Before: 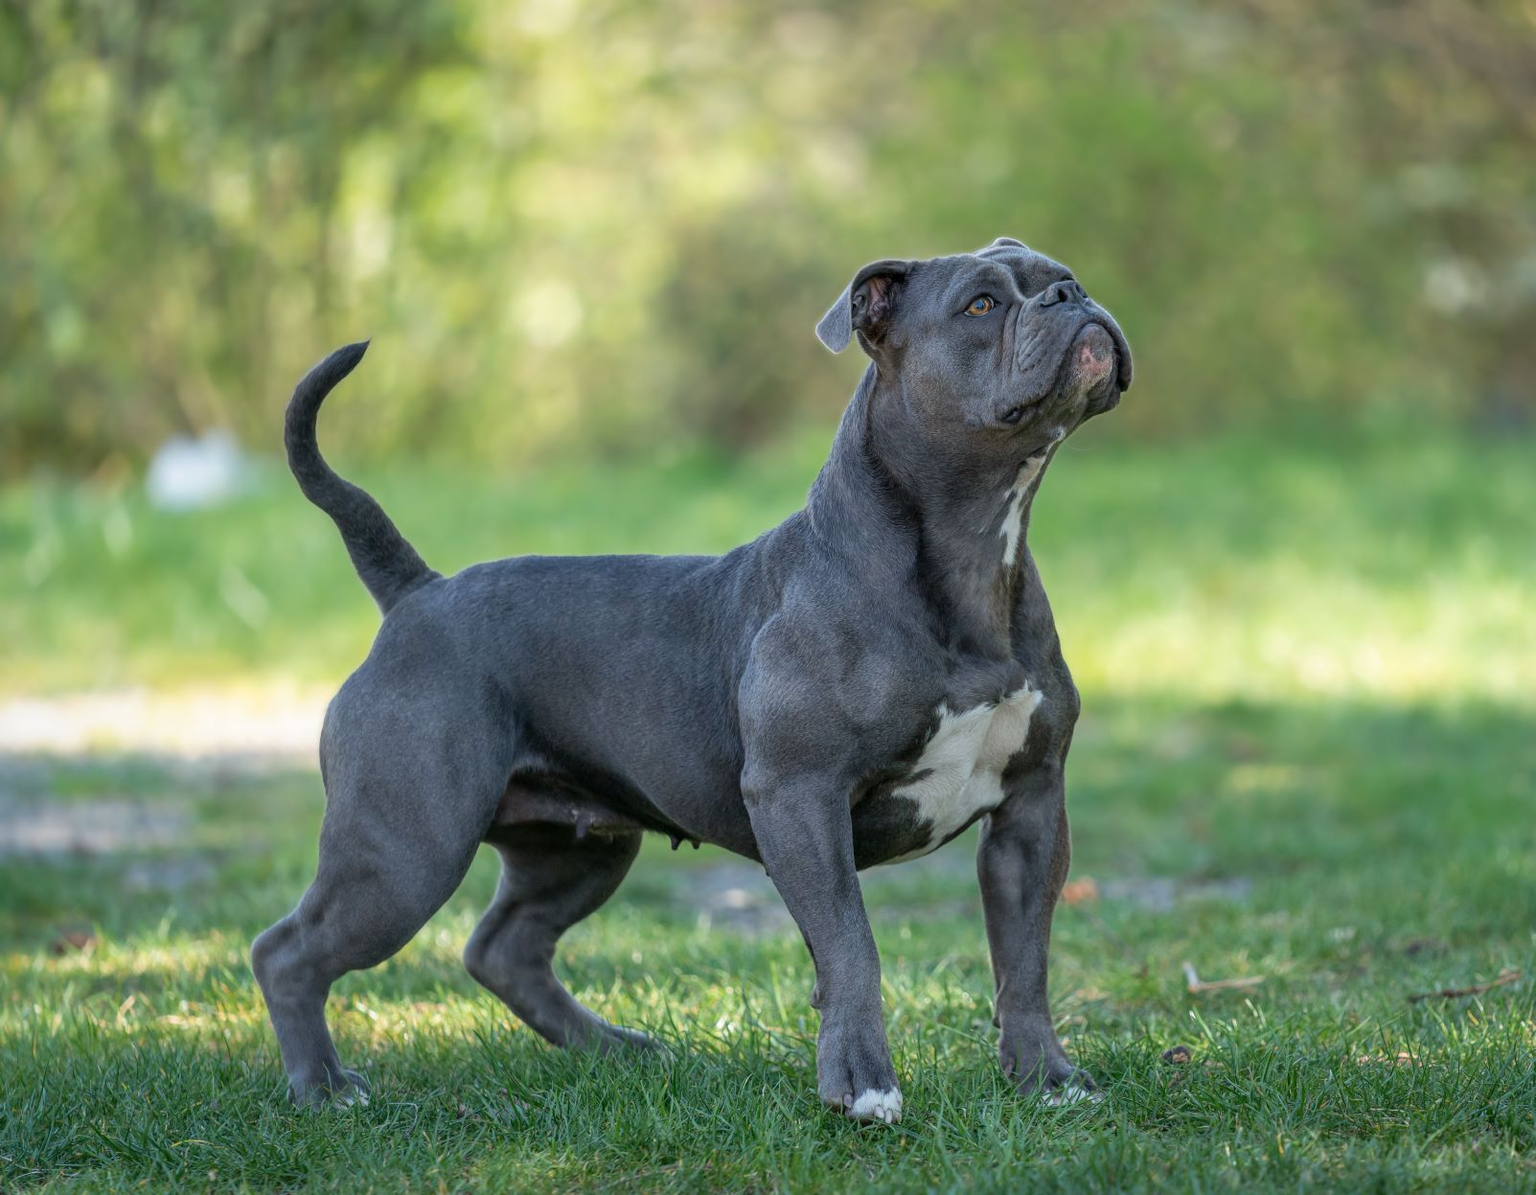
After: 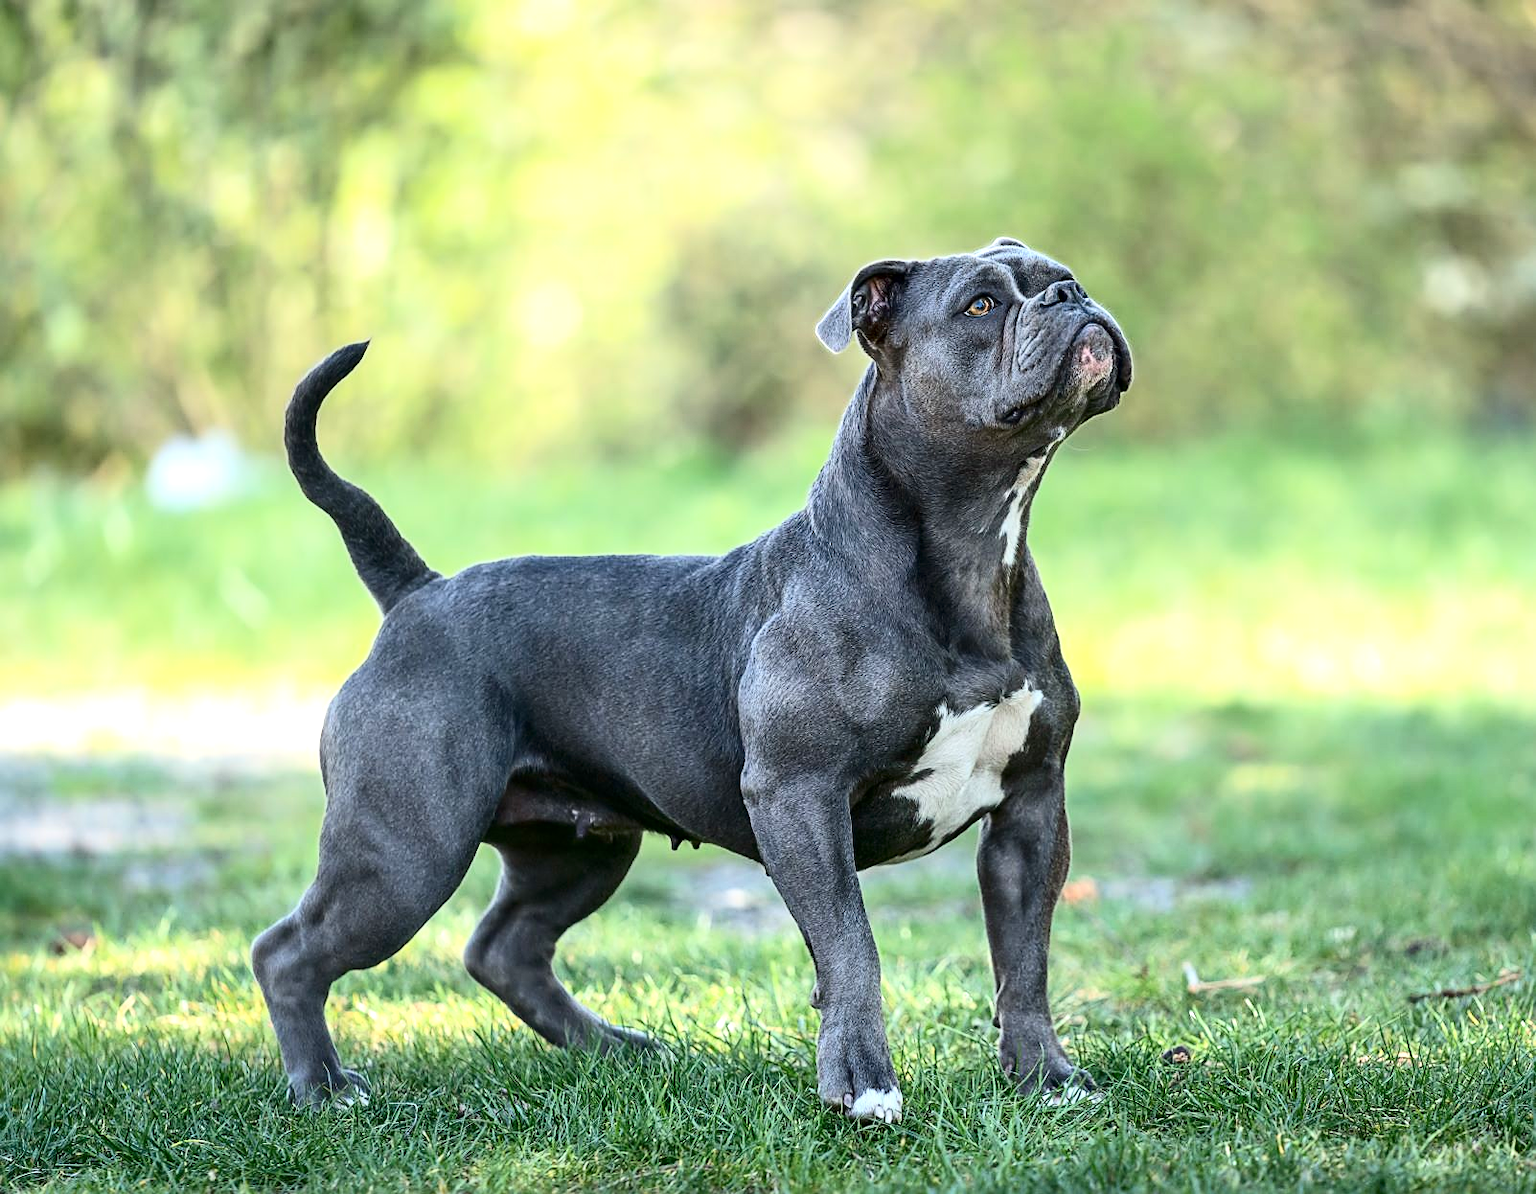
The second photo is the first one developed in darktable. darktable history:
sharpen: on, module defaults
exposure: black level correction 0, exposure 0.7 EV, compensate exposure bias true, compensate highlight preservation false
contrast brightness saturation: contrast 0.298
